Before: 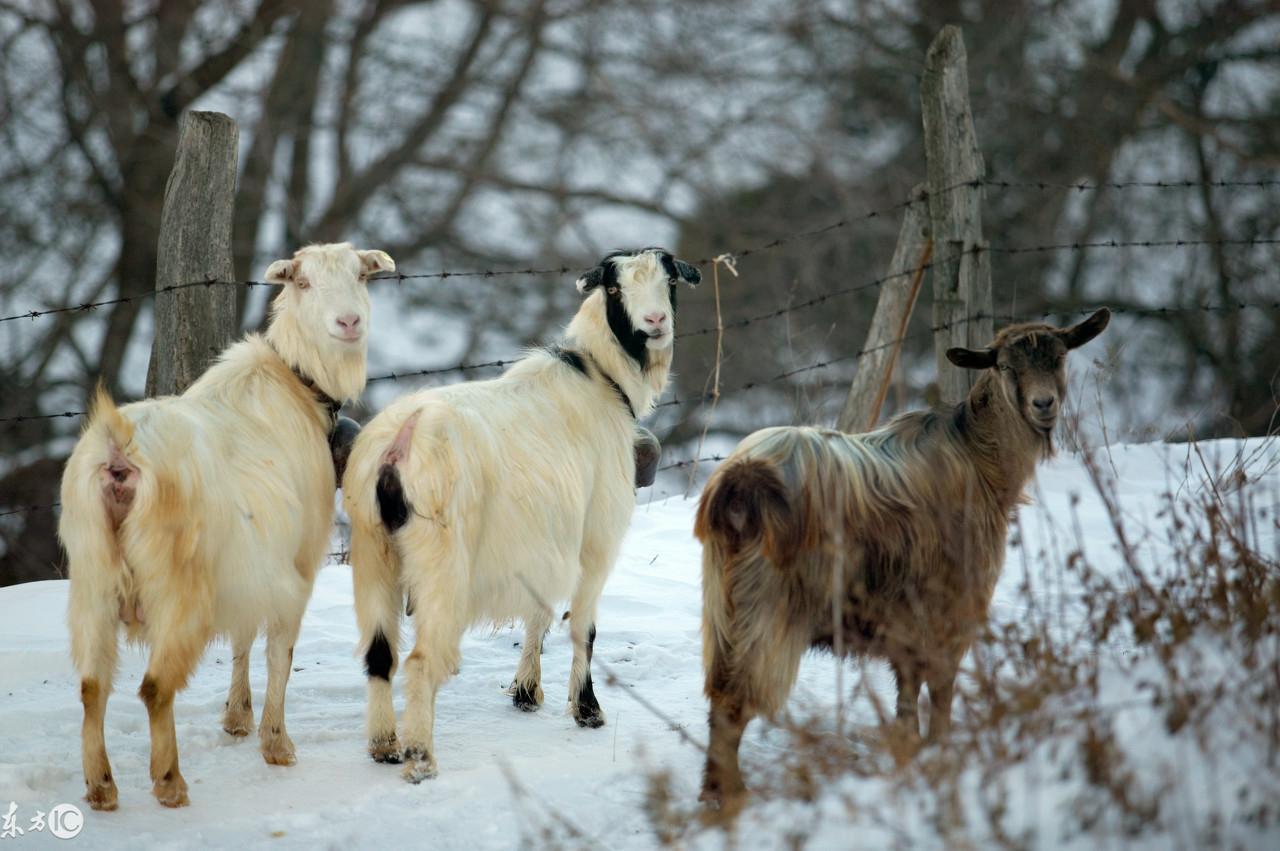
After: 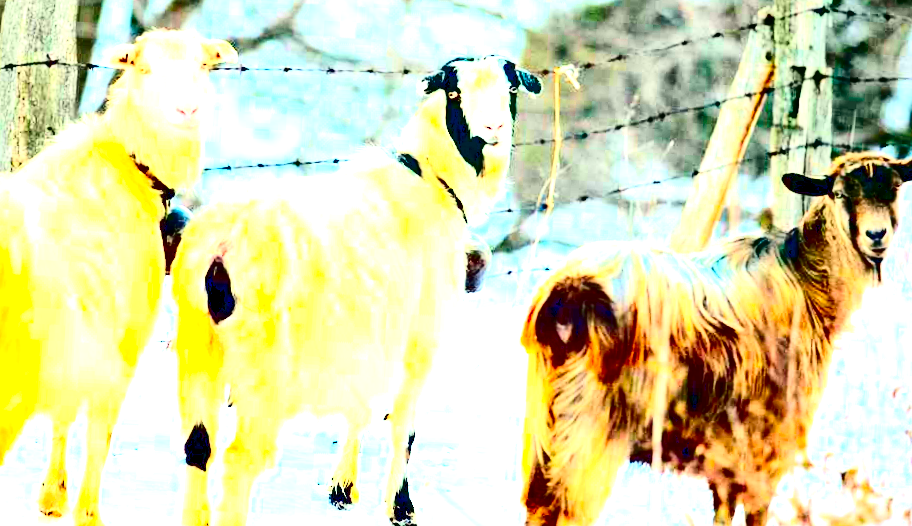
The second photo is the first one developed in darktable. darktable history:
sharpen: radius 2.913, amount 0.851, threshold 47.219
crop and rotate: angle -3.49°, left 9.896%, top 20.469%, right 12.404%, bottom 12.065%
contrast brightness saturation: contrast 0.78, brightness -0.995, saturation 0.992
local contrast: mode bilateral grid, contrast 21, coarseness 50, detail 132%, midtone range 0.2
exposure: black level correction 0.001, exposure 2.662 EV, compensate highlight preservation false
tone equalizer: -7 EV 0.162 EV, -6 EV 0.579 EV, -5 EV 1.15 EV, -4 EV 1.35 EV, -3 EV 1.16 EV, -2 EV 0.6 EV, -1 EV 0.159 EV
color balance rgb: highlights gain › luminance 15.016%, global offset › chroma 0.255%, global offset › hue 257.64°, perceptual saturation grading › global saturation 34.99%, perceptual saturation grading › highlights -24.878%, perceptual saturation grading › shadows 26.078%, global vibrance 20%
